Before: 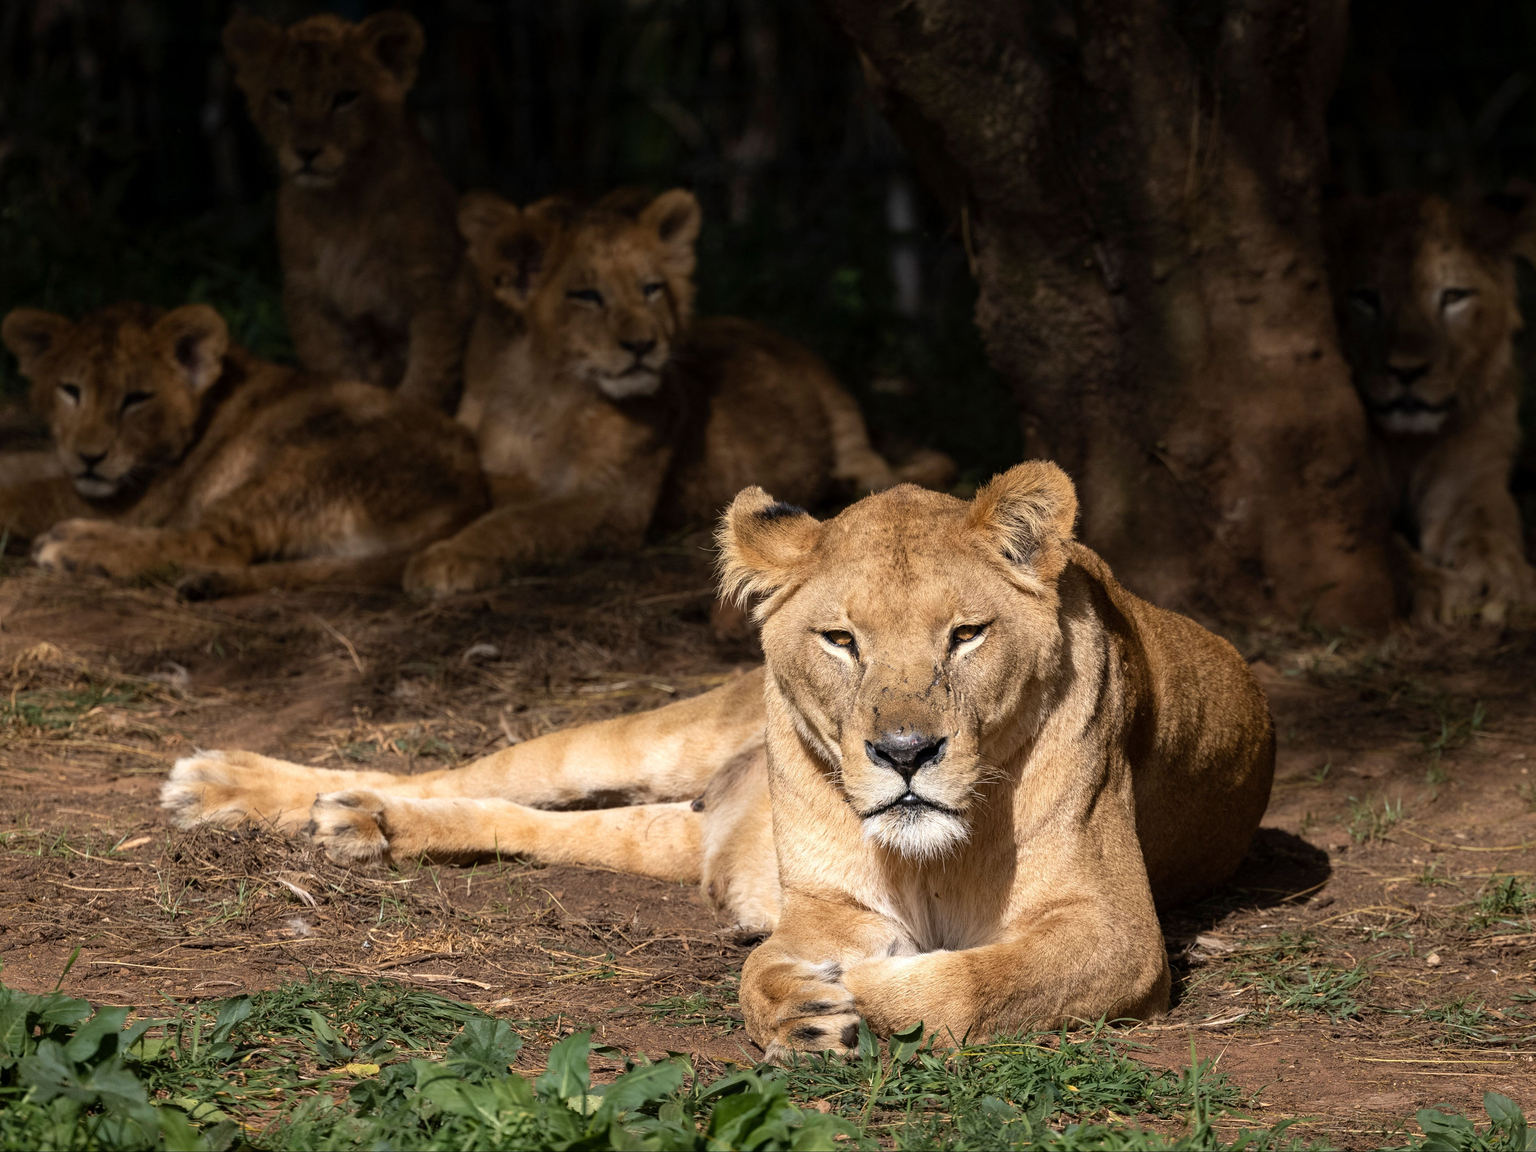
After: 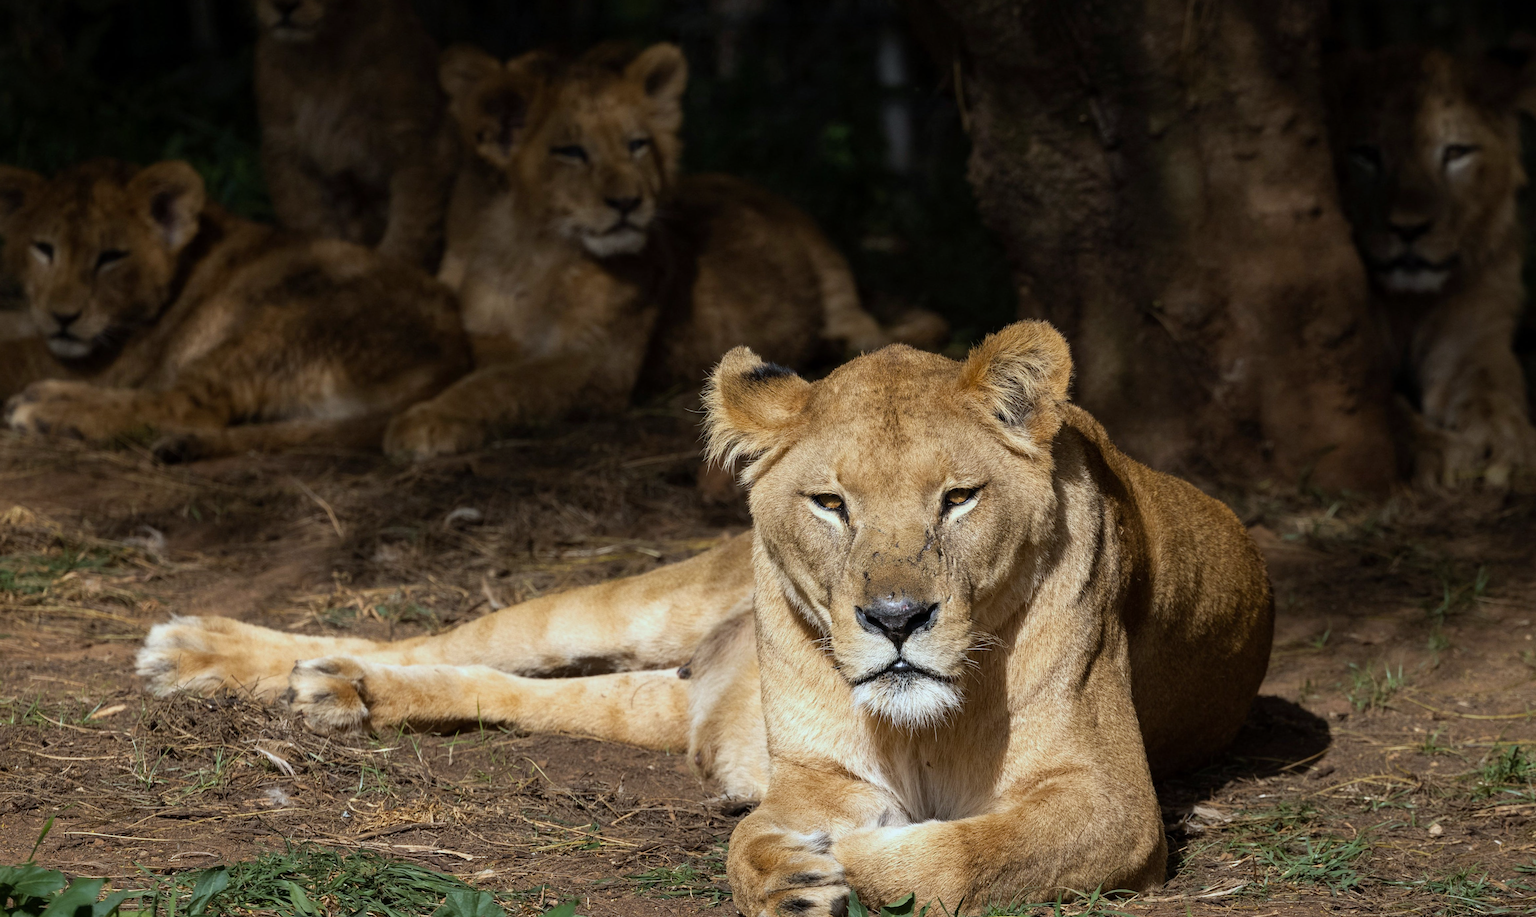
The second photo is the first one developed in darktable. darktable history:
white balance: red 0.925, blue 1.046
crop and rotate: left 1.814%, top 12.818%, right 0.25%, bottom 9.225%
color balance rgb: shadows fall-off 101%, linear chroma grading › mid-tones 7.63%, perceptual saturation grading › mid-tones 11.68%, mask middle-gray fulcrum 22.45%, global vibrance 10.11%, saturation formula JzAzBz (2021)
exposure: exposure -0.153 EV, compensate highlight preservation false
